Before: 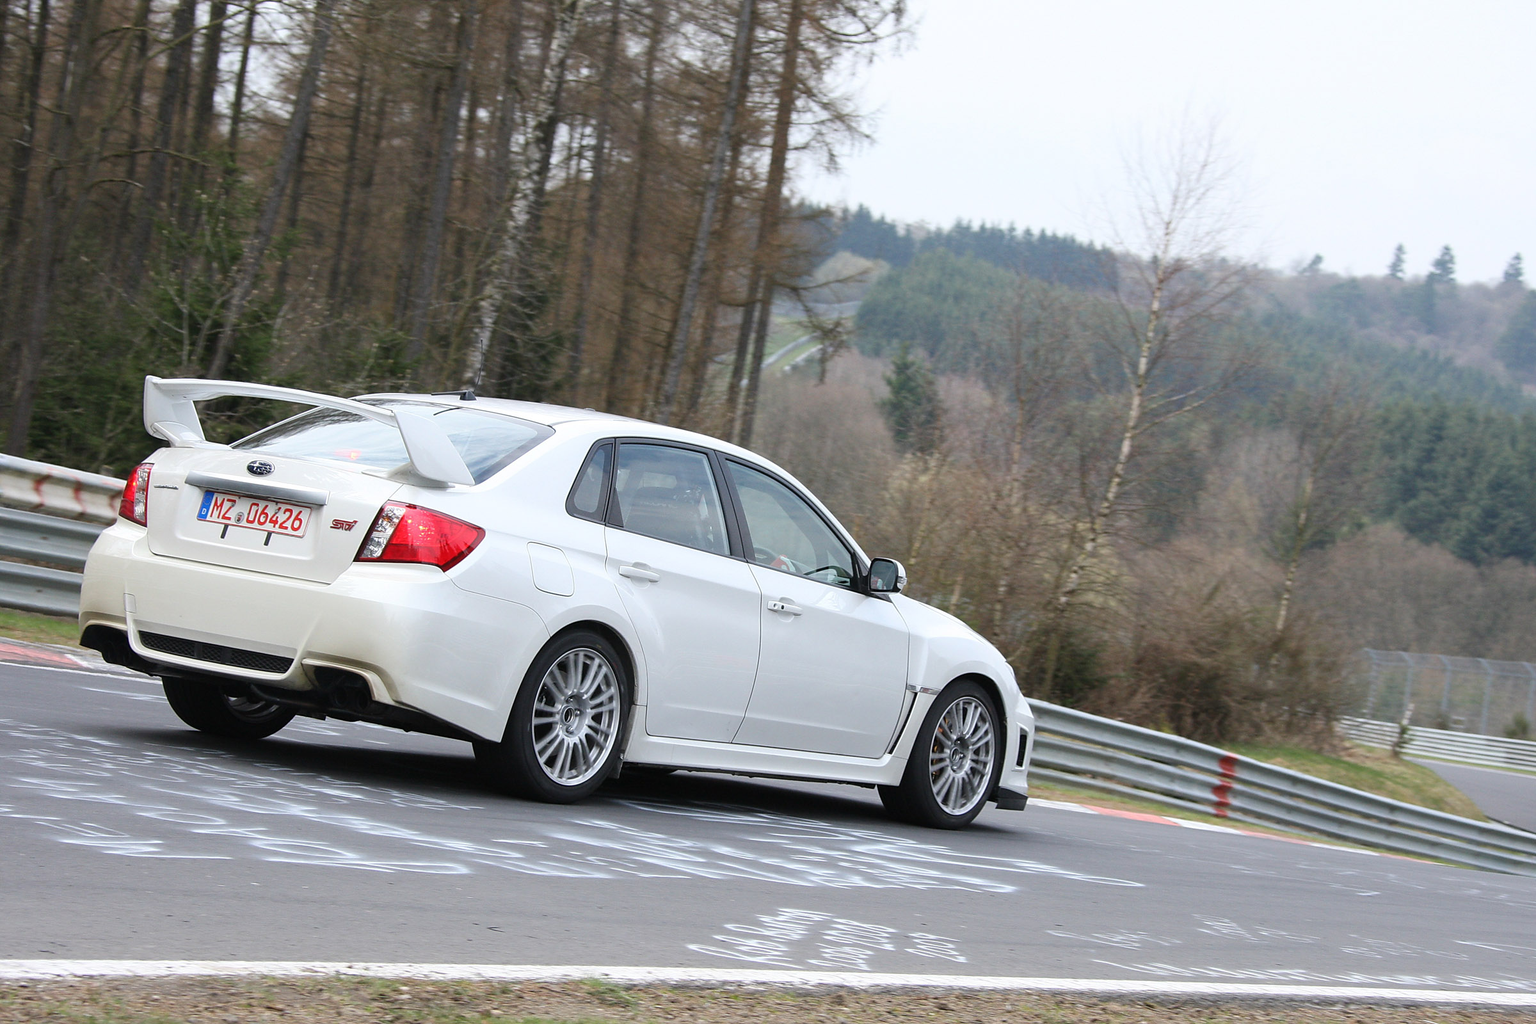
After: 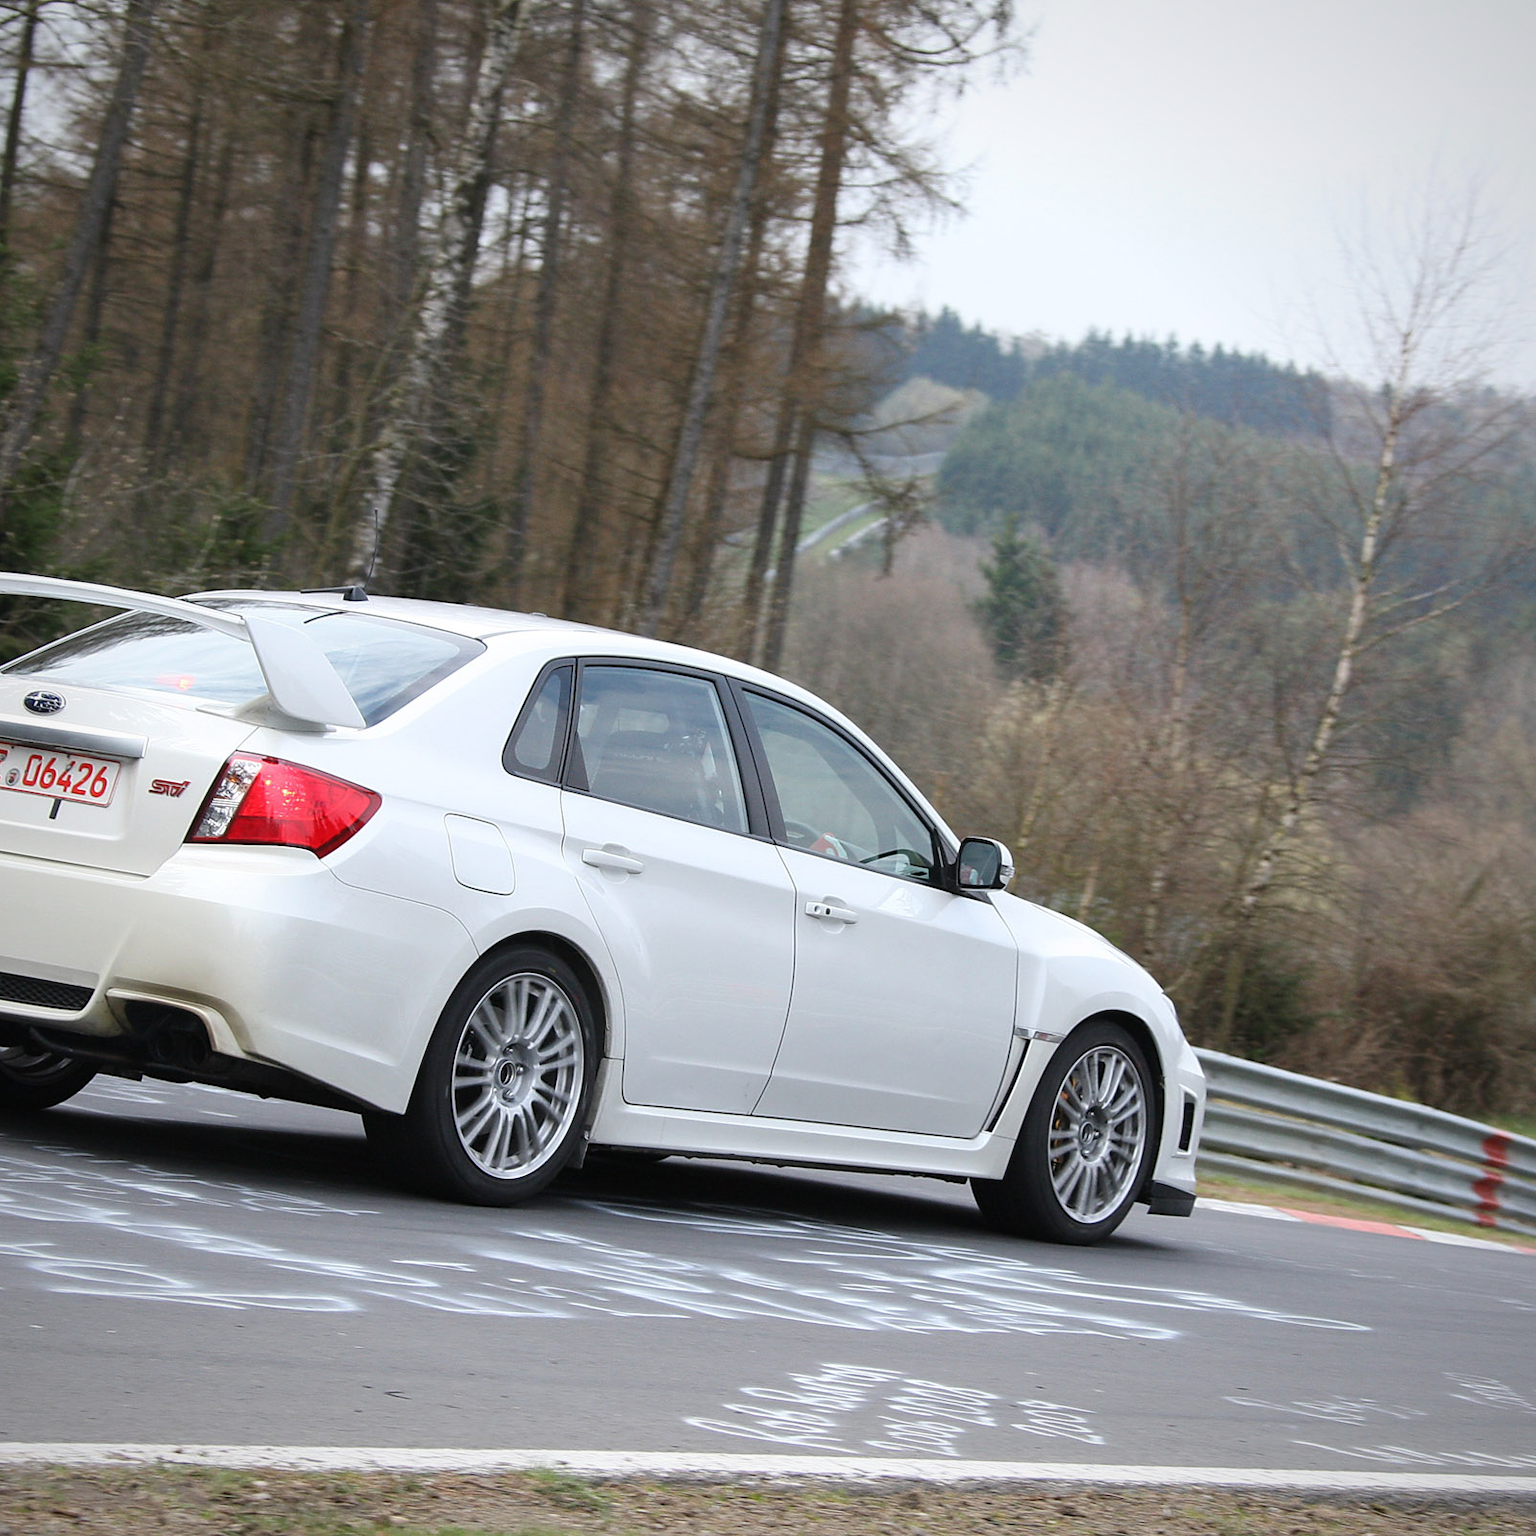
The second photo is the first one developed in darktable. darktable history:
crop and rotate: left 15.055%, right 18.278%
vignetting: fall-off start 80.87%, fall-off radius 61.59%, brightness -0.384, saturation 0.007, center (0, 0.007), automatic ratio true, width/height ratio 1.418
